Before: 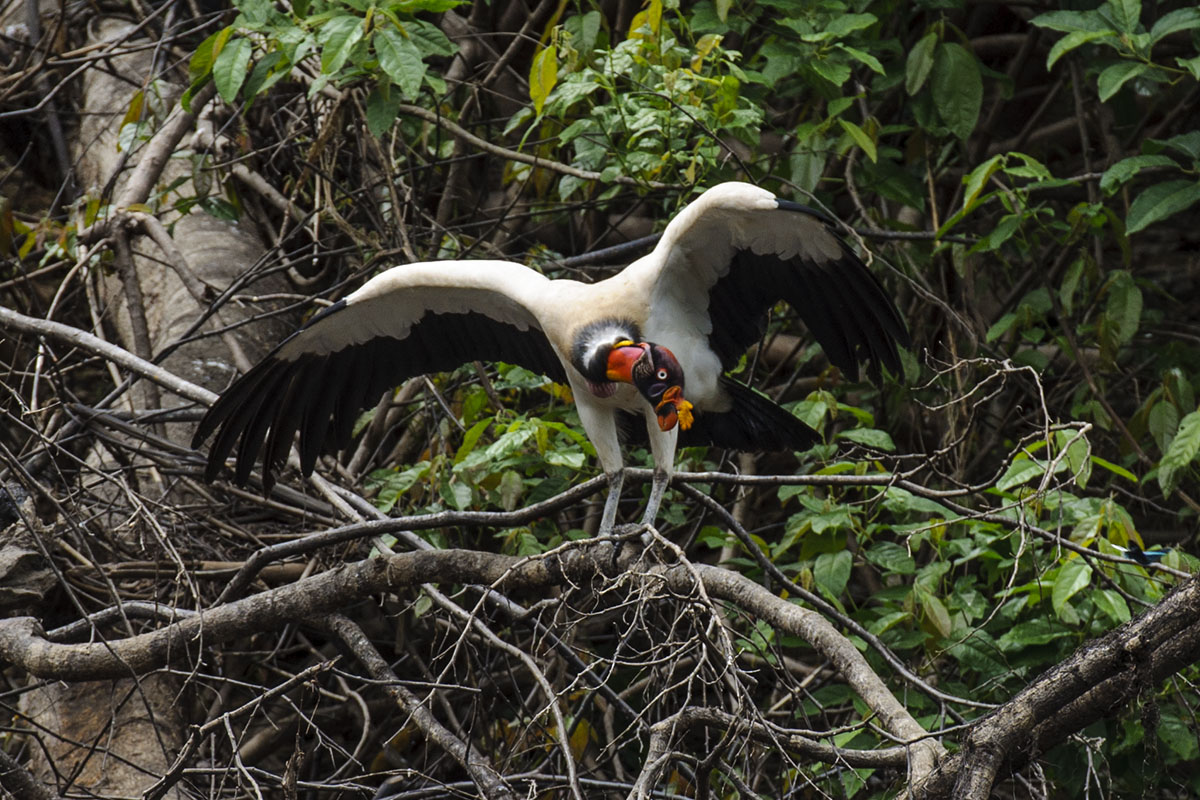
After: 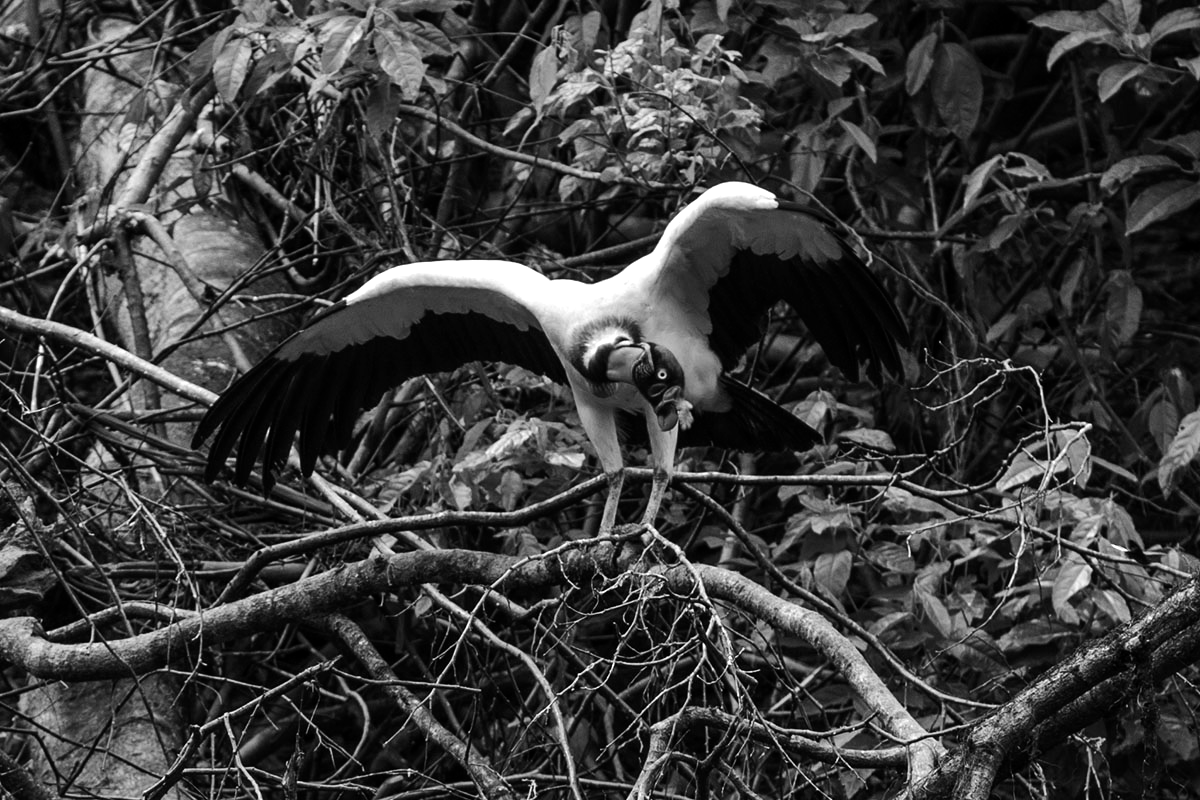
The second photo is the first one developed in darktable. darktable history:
monochrome: a -6.99, b 35.61, size 1.4
tone equalizer: -8 EV -0.417 EV, -7 EV -0.389 EV, -6 EV -0.333 EV, -5 EV -0.222 EV, -3 EV 0.222 EV, -2 EV 0.333 EV, -1 EV 0.389 EV, +0 EV 0.417 EV, edges refinement/feathering 500, mask exposure compensation -1.57 EV, preserve details no
